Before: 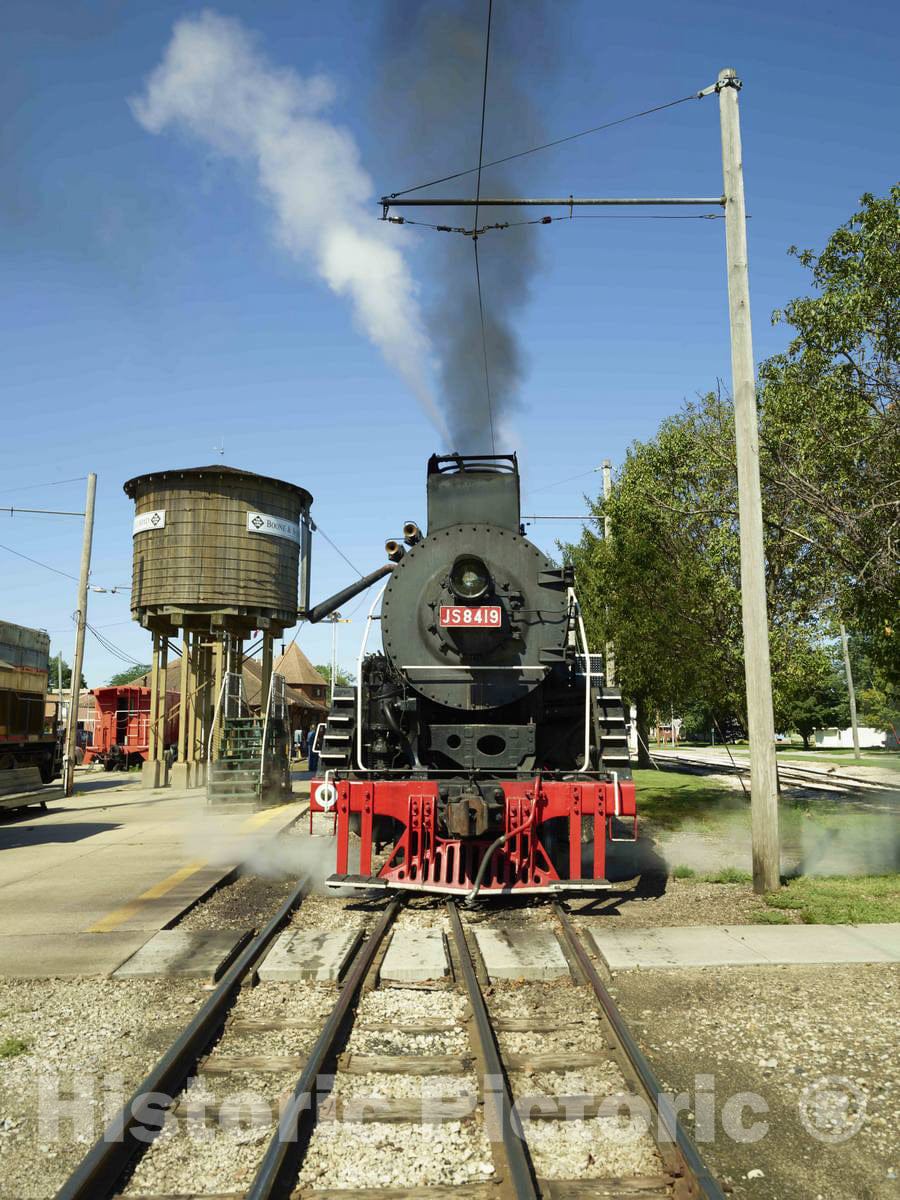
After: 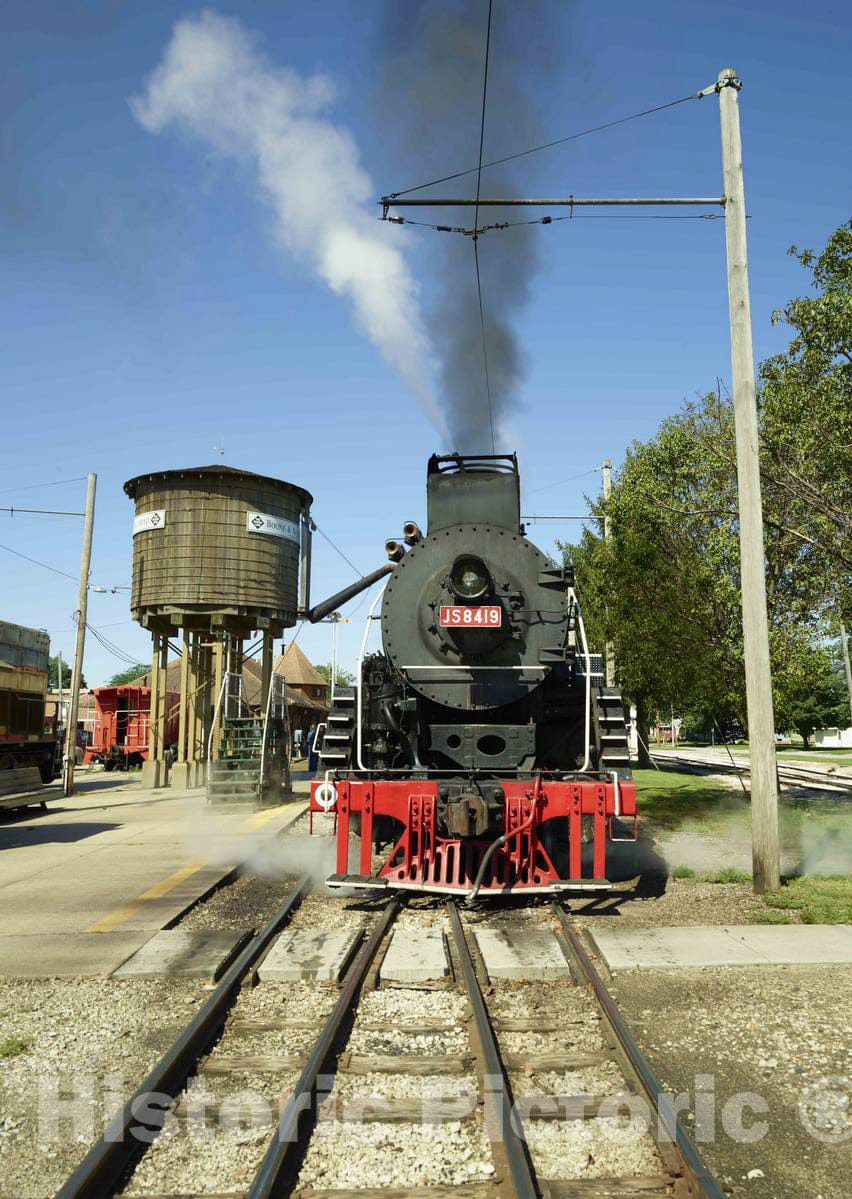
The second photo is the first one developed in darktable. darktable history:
crop and rotate: left 0%, right 5.229%
